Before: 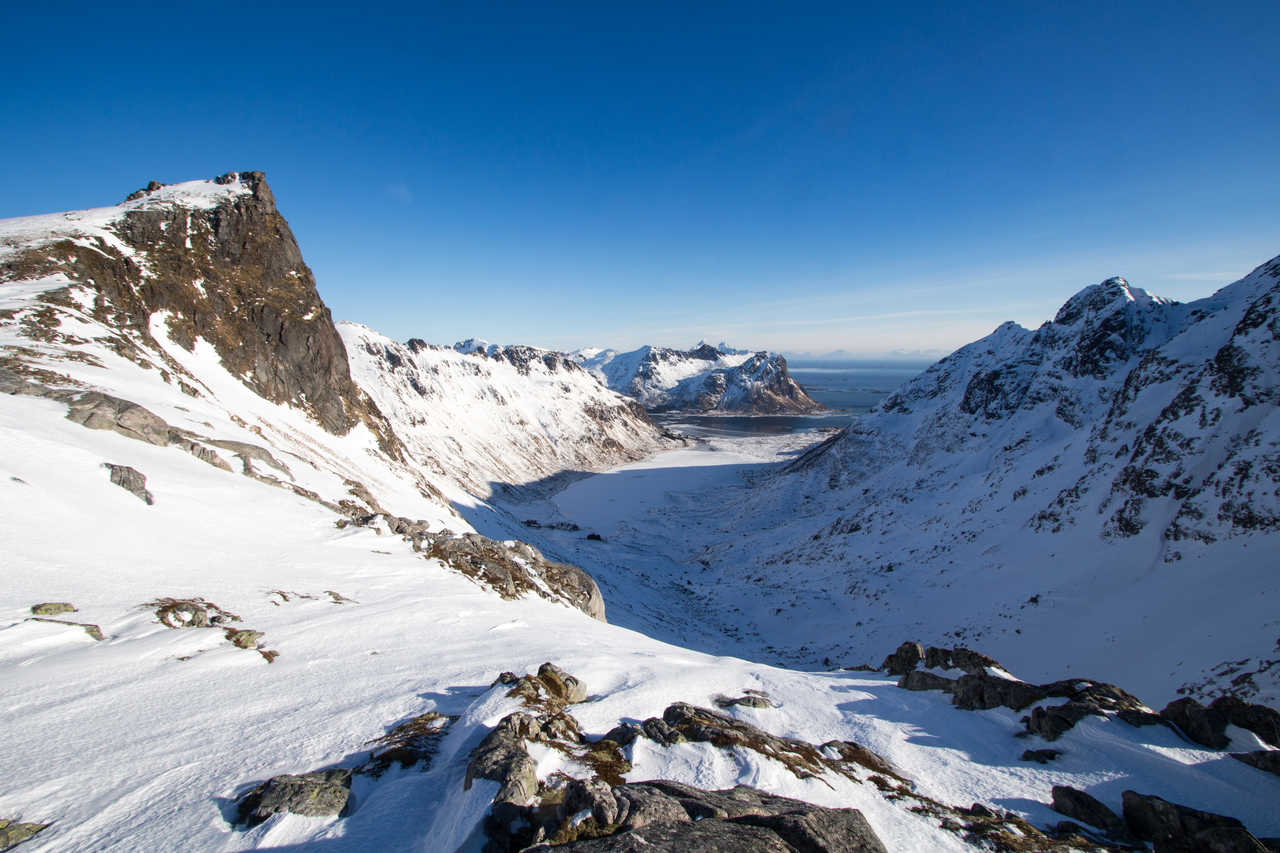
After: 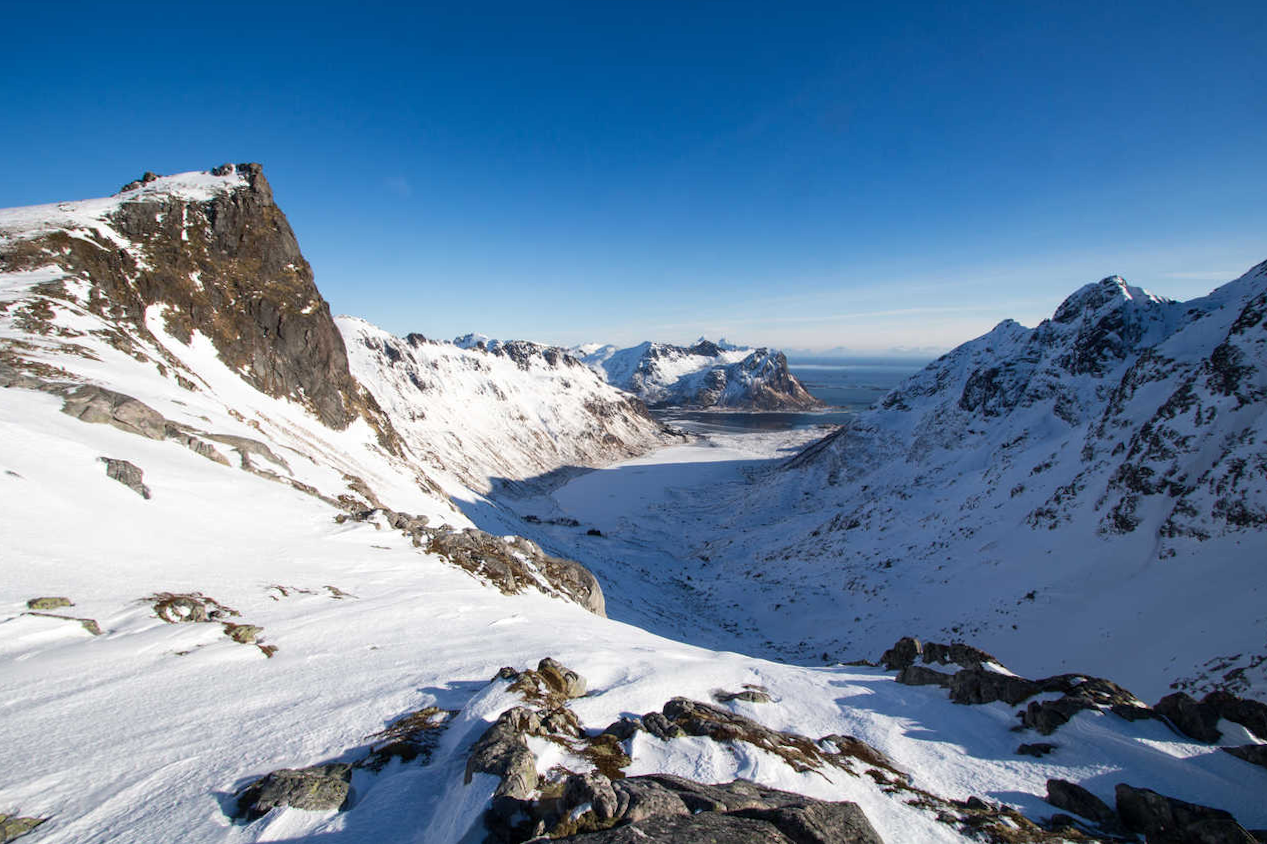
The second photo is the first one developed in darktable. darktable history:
rotate and perspective: rotation 0.174°, lens shift (vertical) 0.013, lens shift (horizontal) 0.019, shear 0.001, automatic cropping original format, crop left 0.007, crop right 0.991, crop top 0.016, crop bottom 0.997
rgb levels: preserve colors max RGB
